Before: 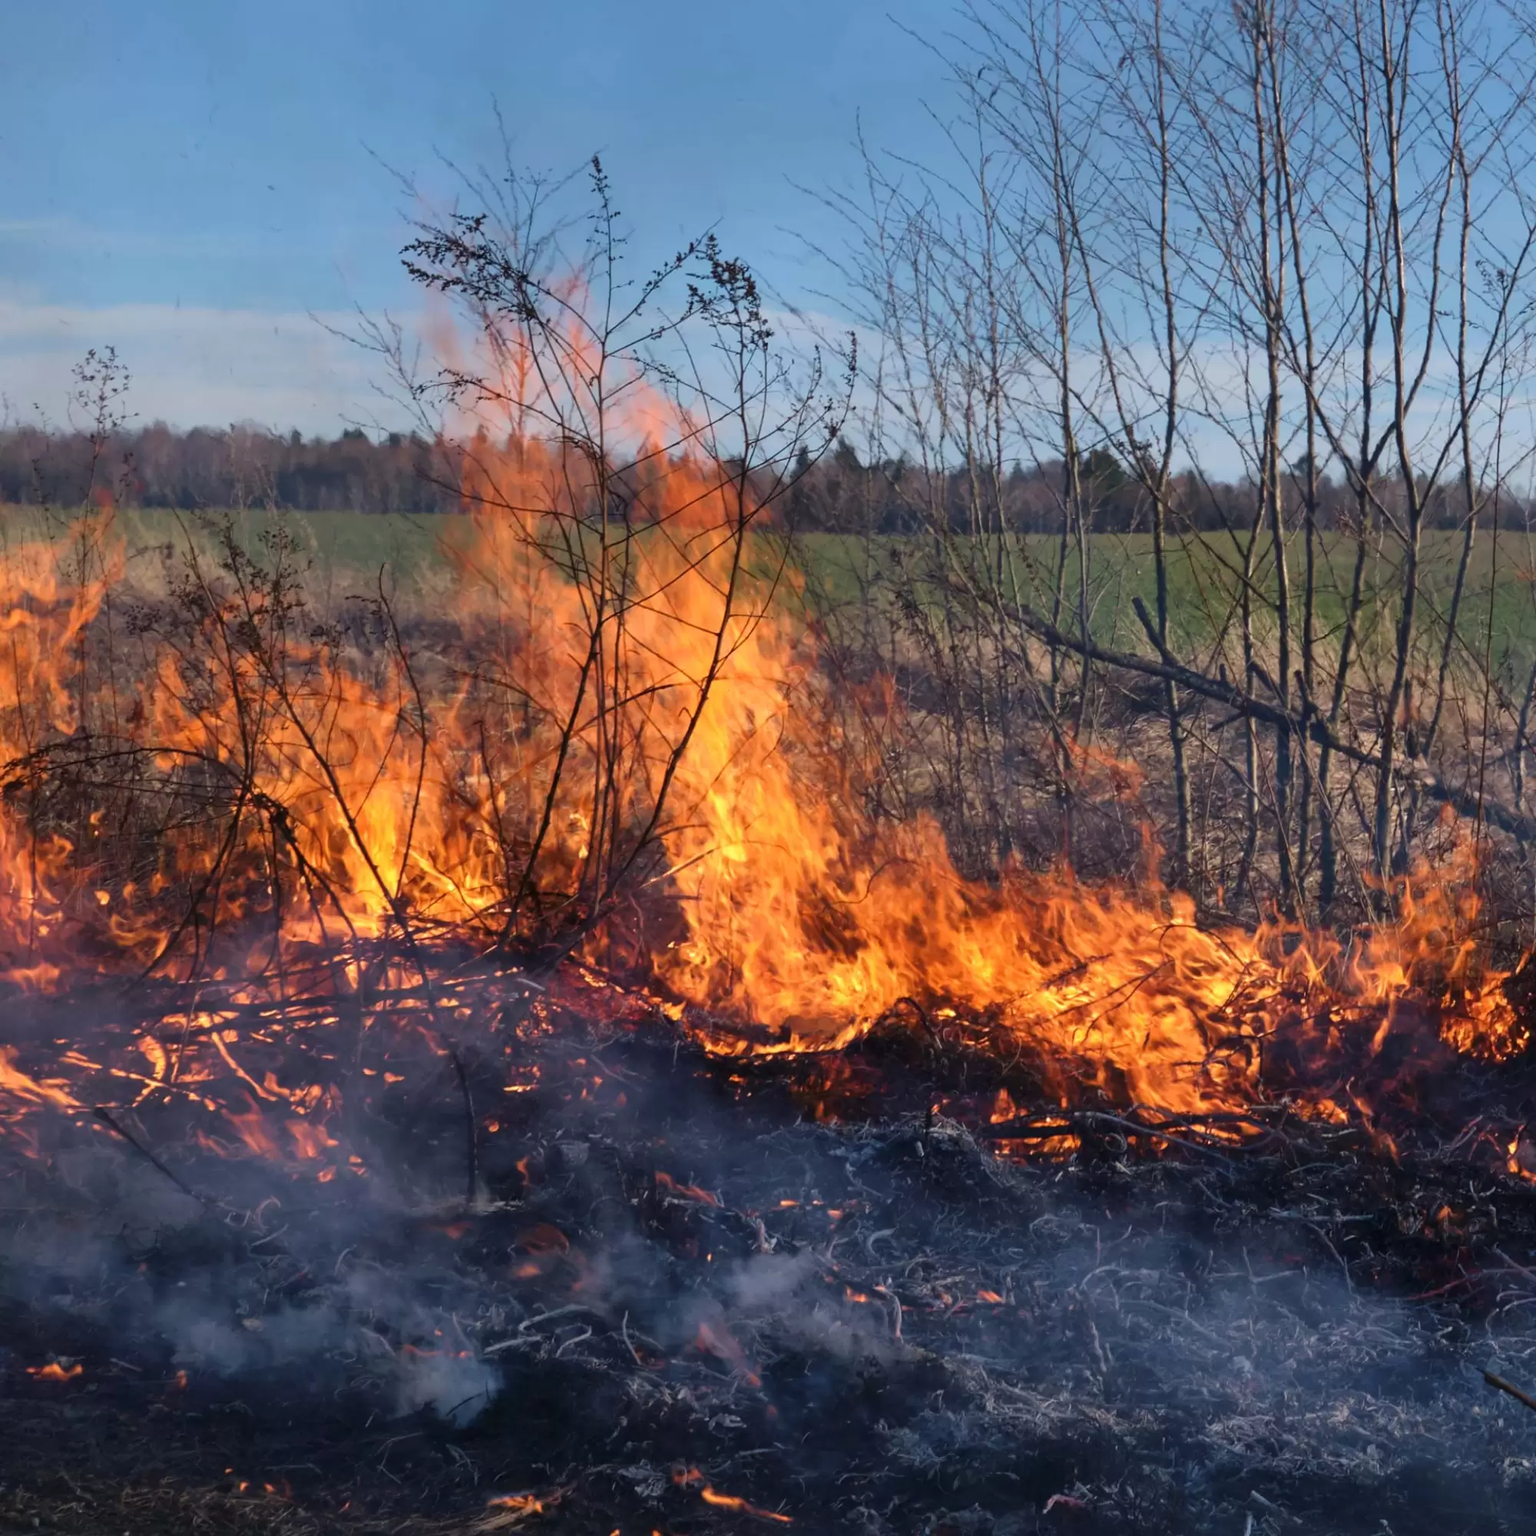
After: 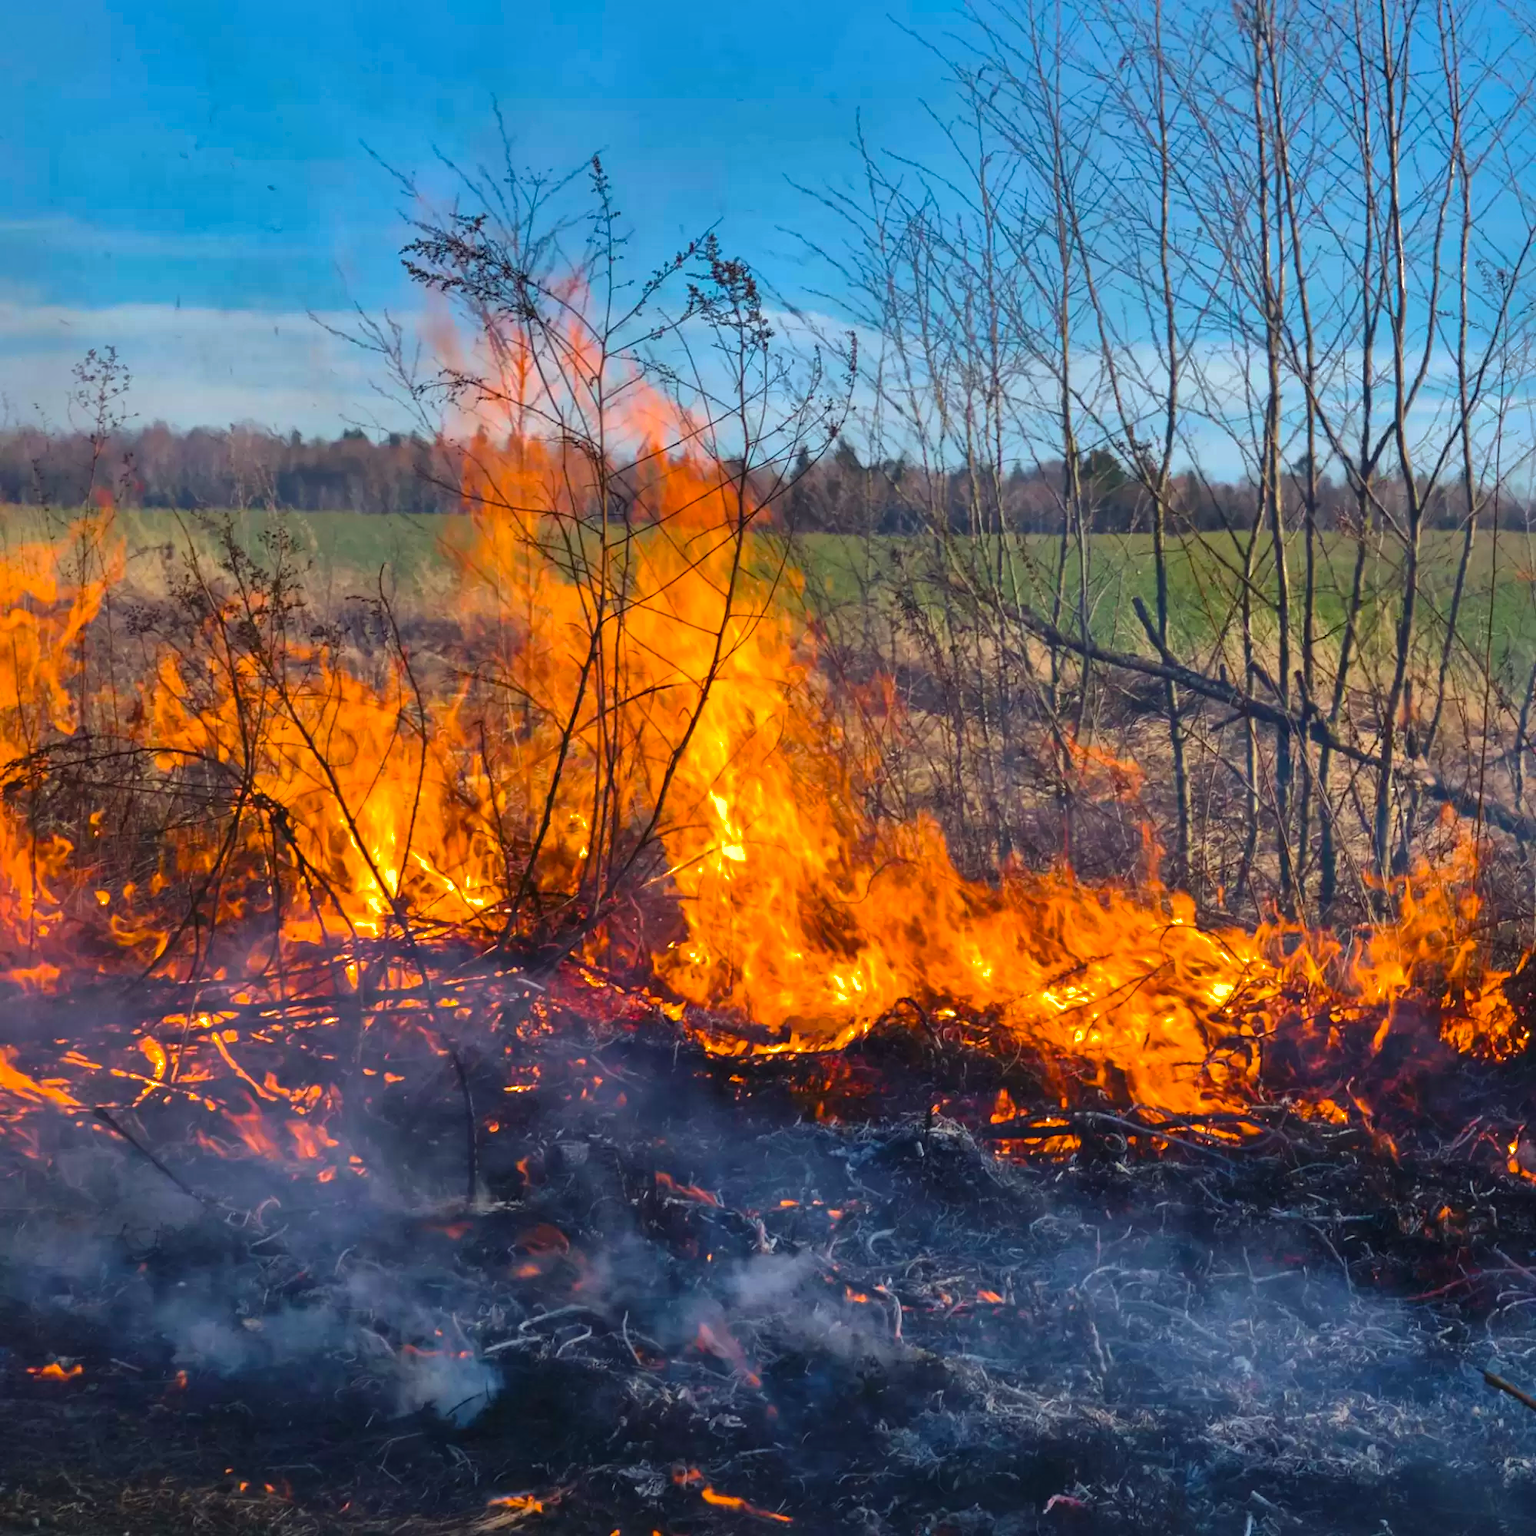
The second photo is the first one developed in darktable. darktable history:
shadows and highlights: shadows -19.25, highlights -73.64, highlights color adjustment 52.79%
color correction: highlights a* -4.81, highlights b* 5.03, saturation 0.96
exposure: black level correction -0.002, exposure 0.532 EV, compensate exposure bias true, compensate highlight preservation false
color balance rgb: linear chroma grading › global chroma 15.581%, perceptual saturation grading › global saturation 25.08%, global vibrance 5.339%, contrast 3.746%
color calibration: illuminant same as pipeline (D50), adaptation XYZ, x 0.347, y 0.357, temperature 5022.8 K
